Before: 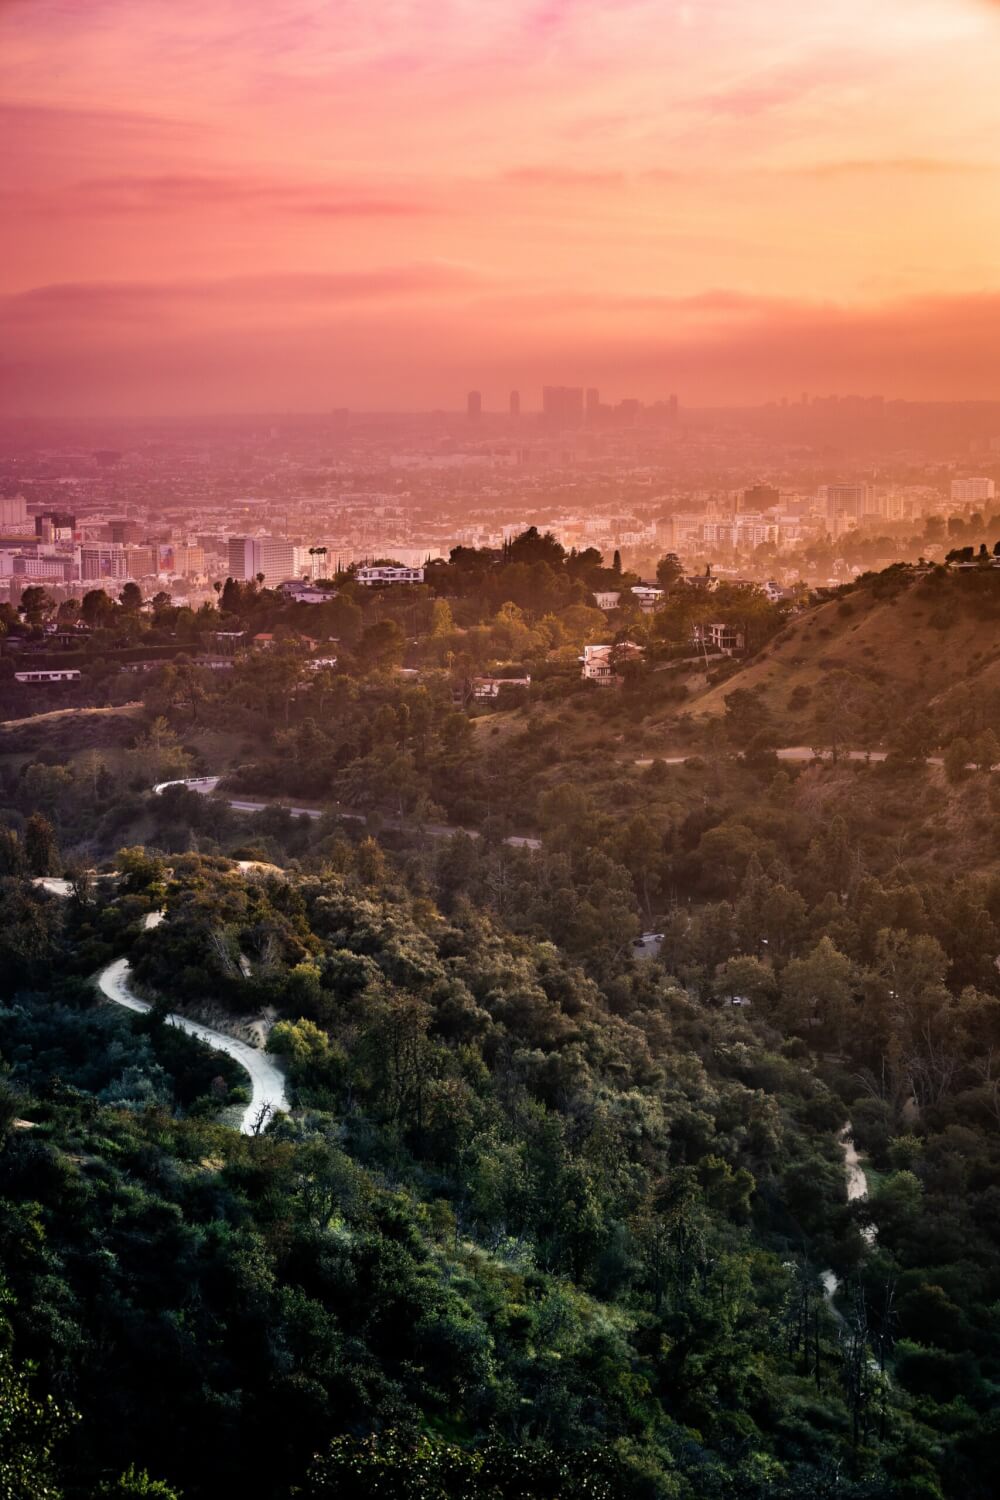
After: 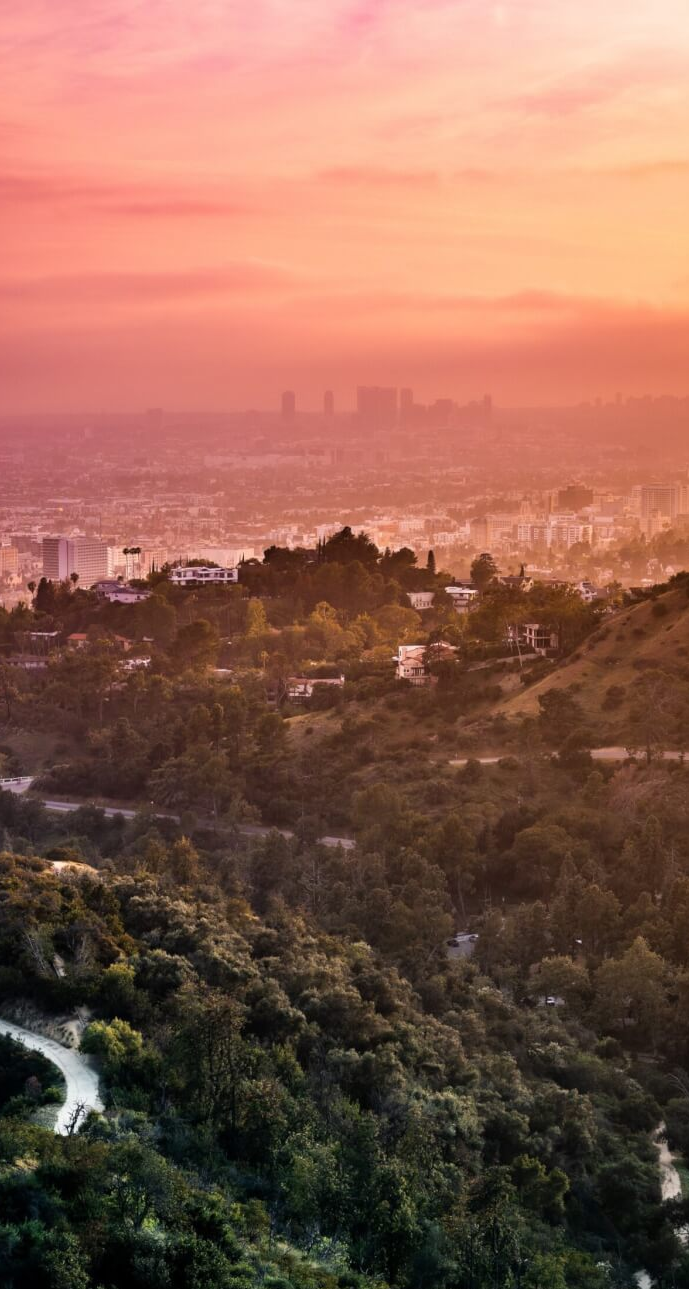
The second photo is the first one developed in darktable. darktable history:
crop: left 18.68%, right 12.325%, bottom 14.009%
